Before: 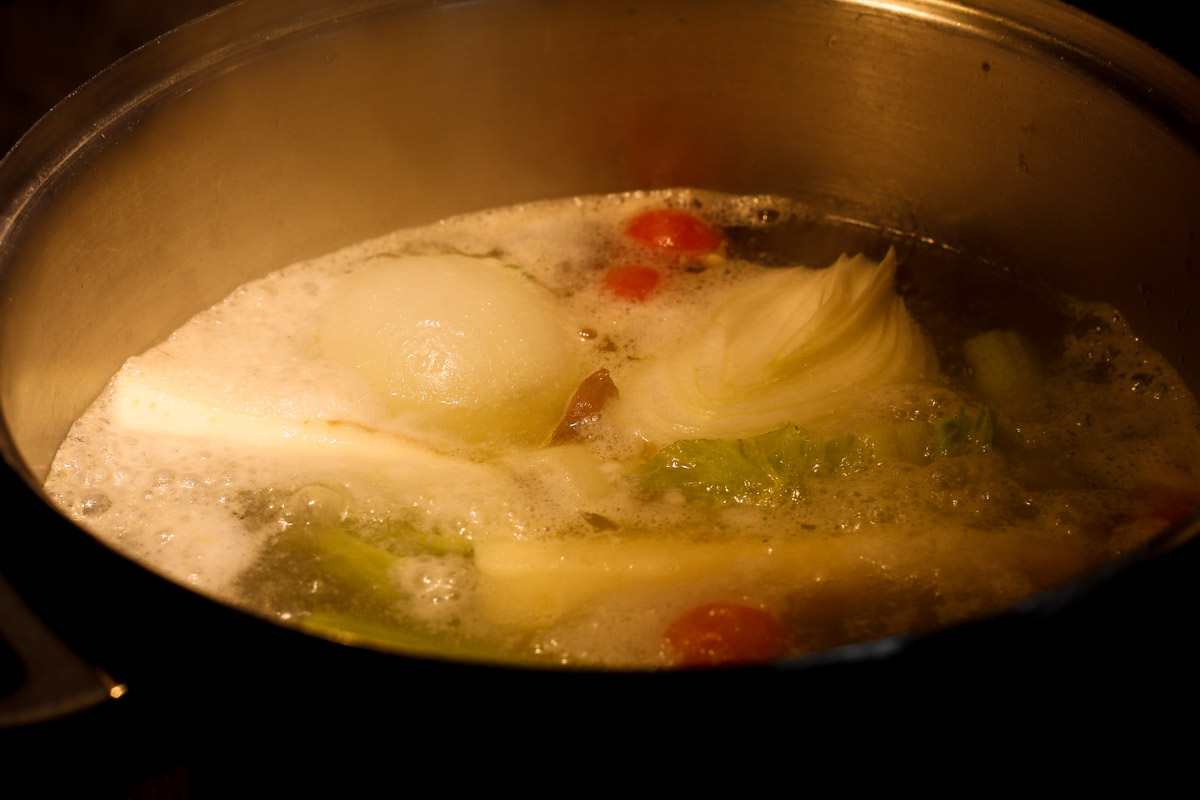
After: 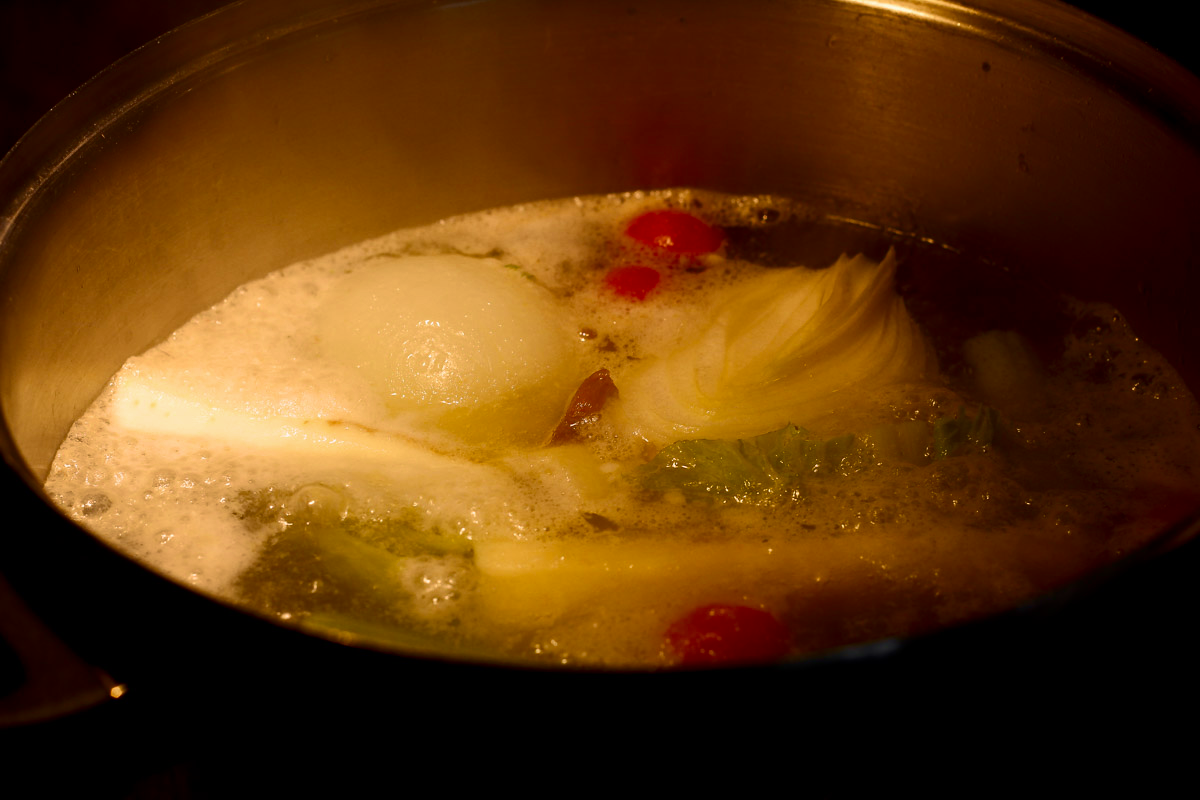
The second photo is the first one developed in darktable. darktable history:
velvia: strength 44.35%
contrast brightness saturation: contrast 0.066, brightness -0.148, saturation 0.113
tone equalizer: edges refinement/feathering 500, mask exposure compensation -1.57 EV, preserve details no
